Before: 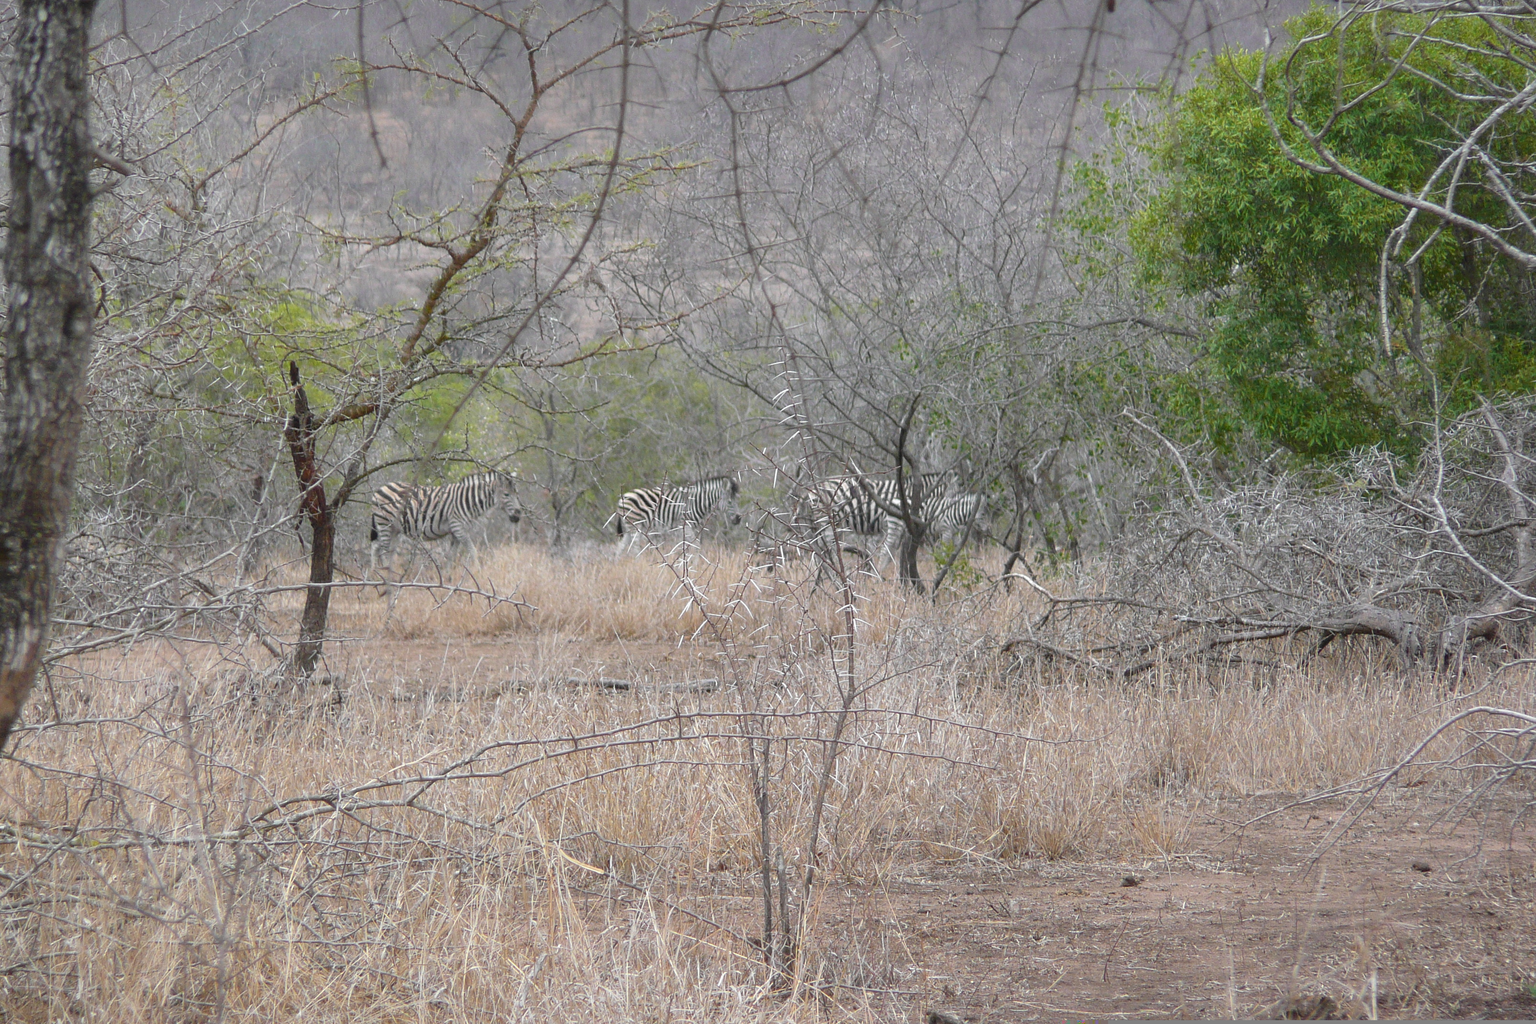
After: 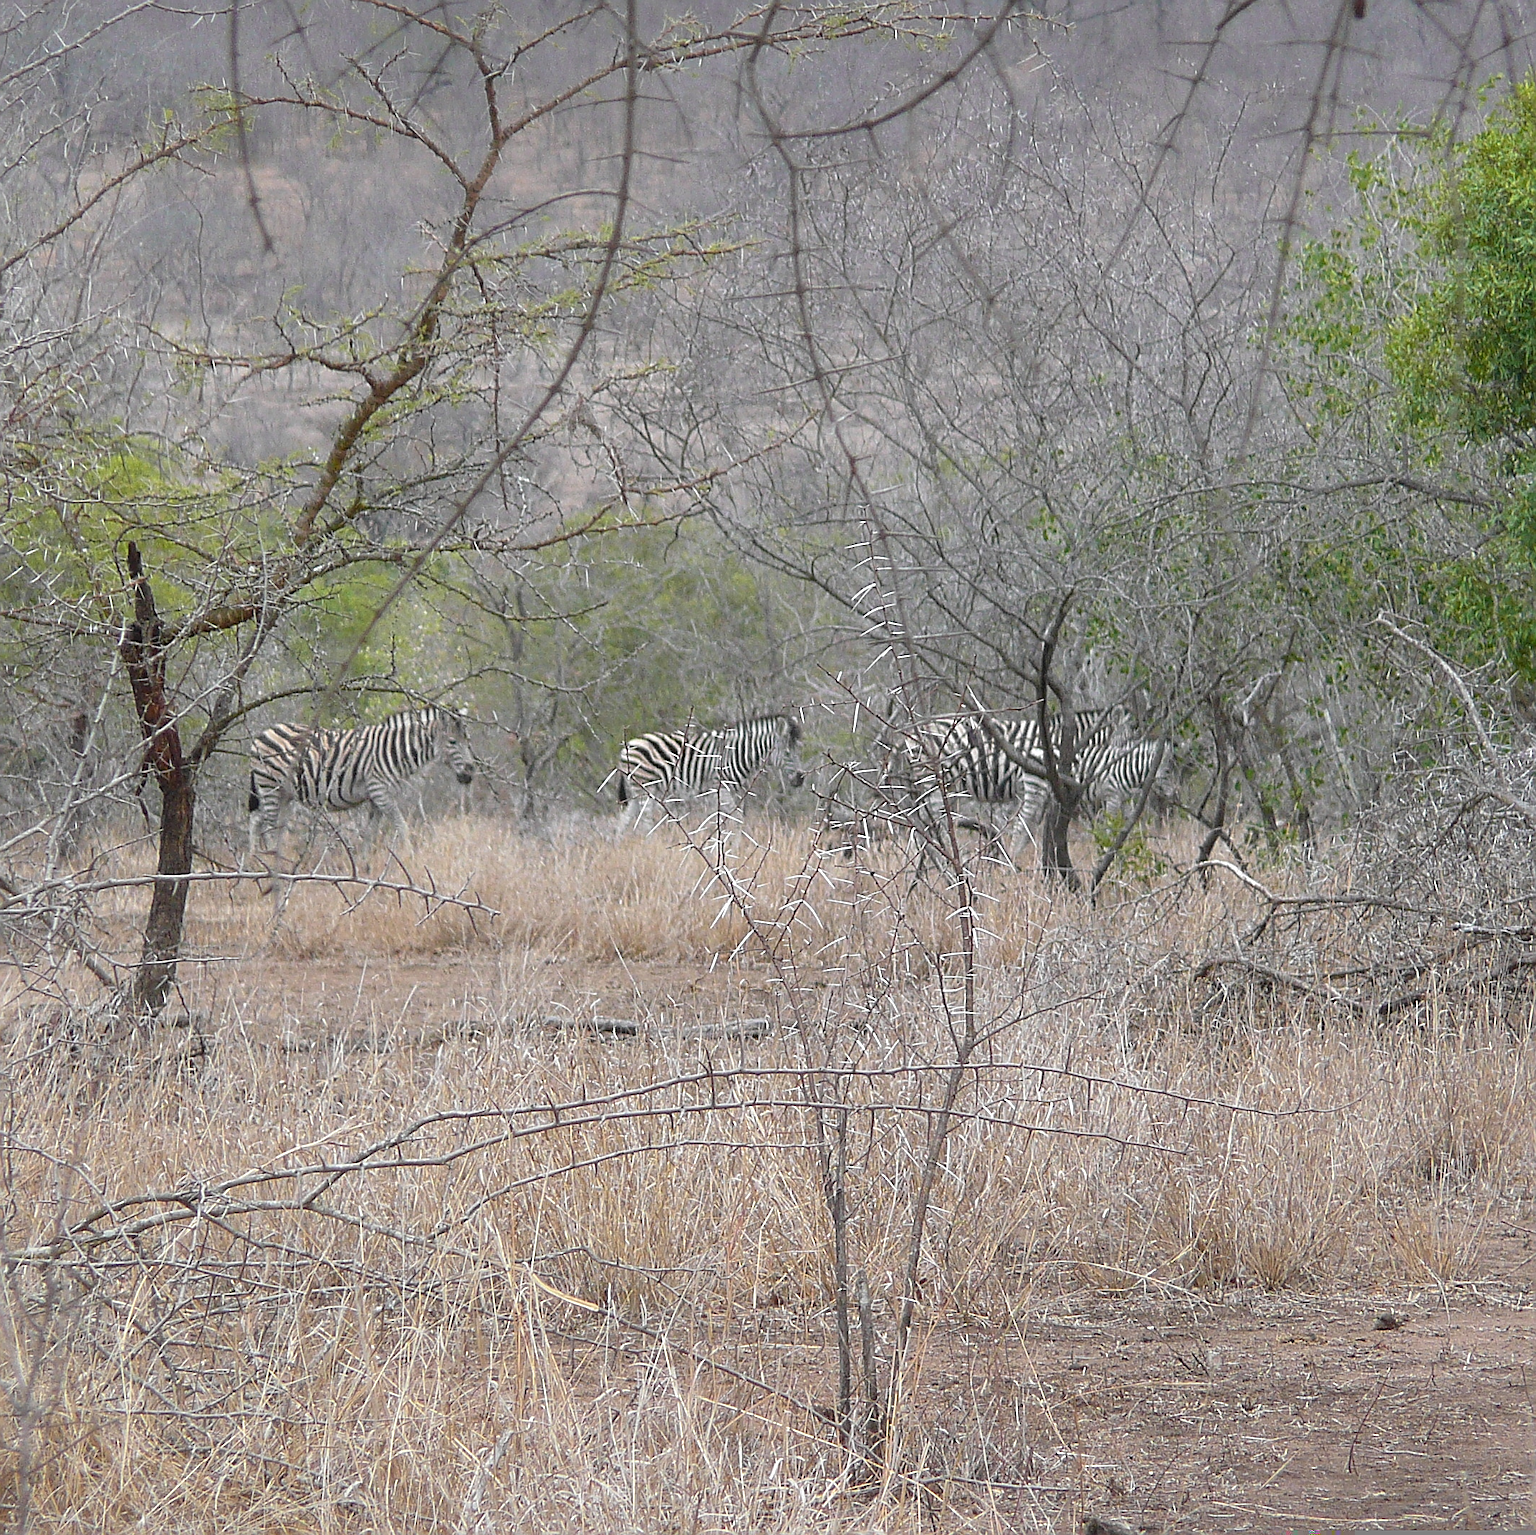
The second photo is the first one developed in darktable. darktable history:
sharpen: amount 0.89
crop and rotate: left 13.34%, right 19.987%
